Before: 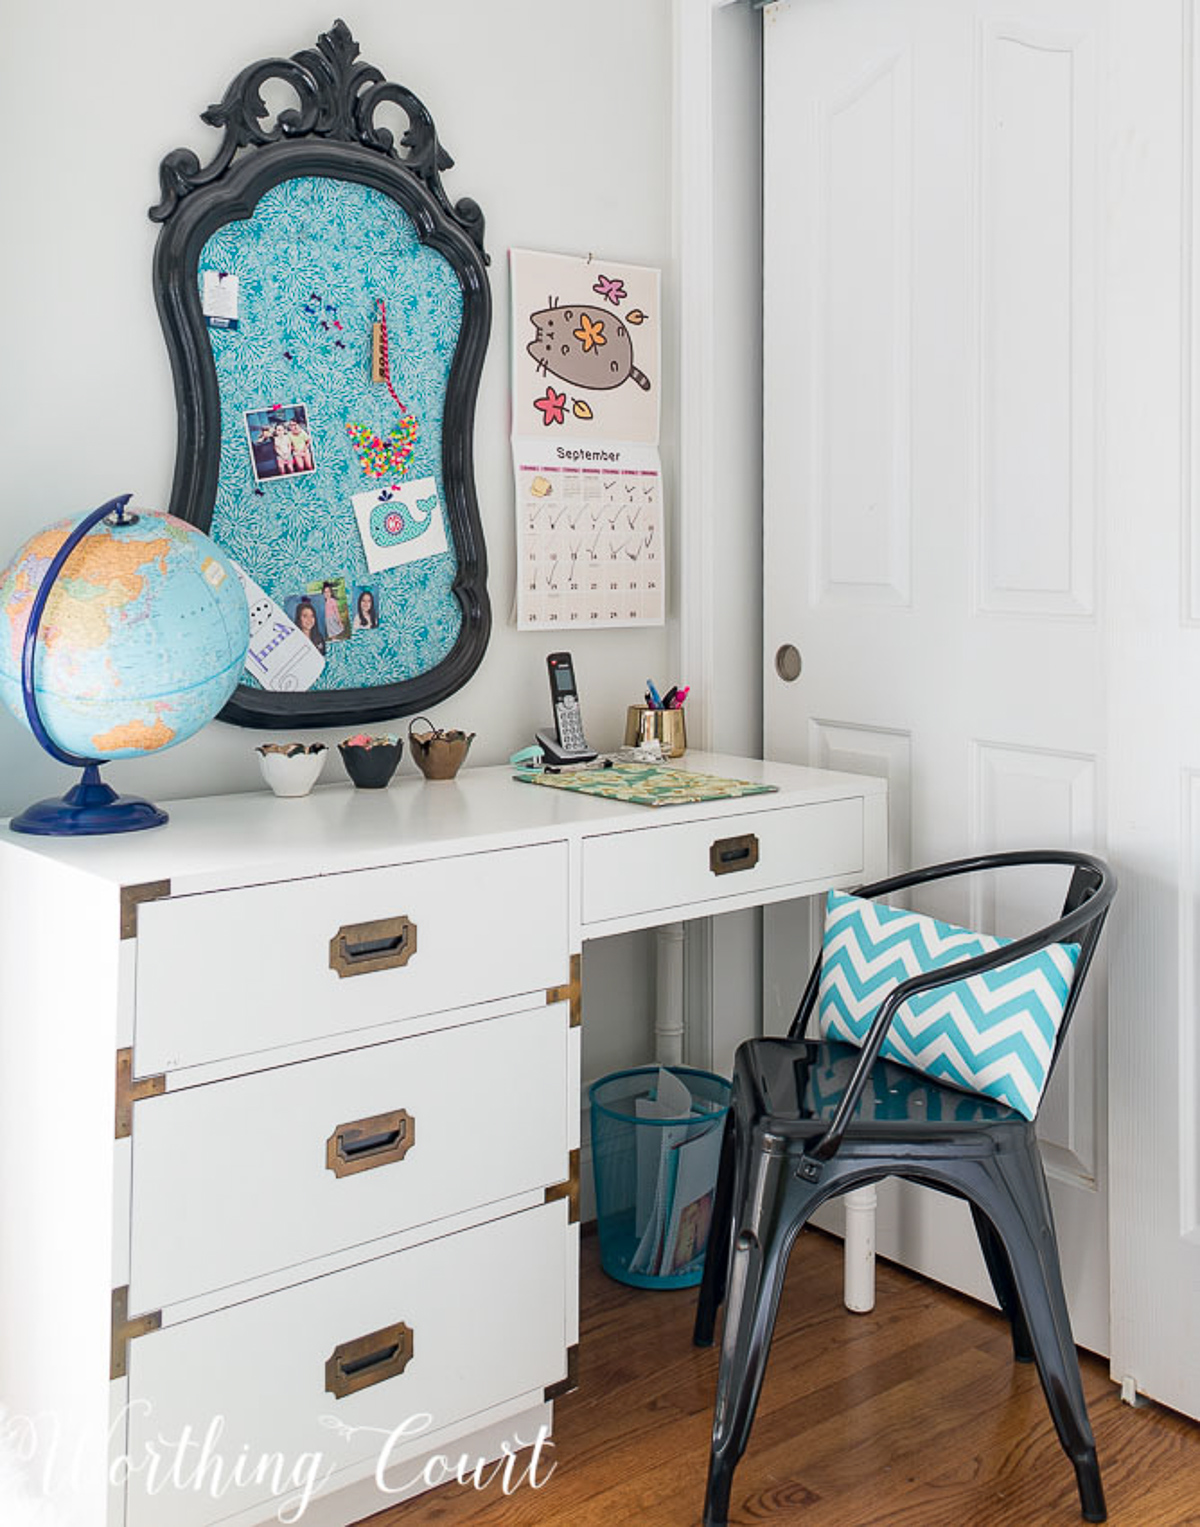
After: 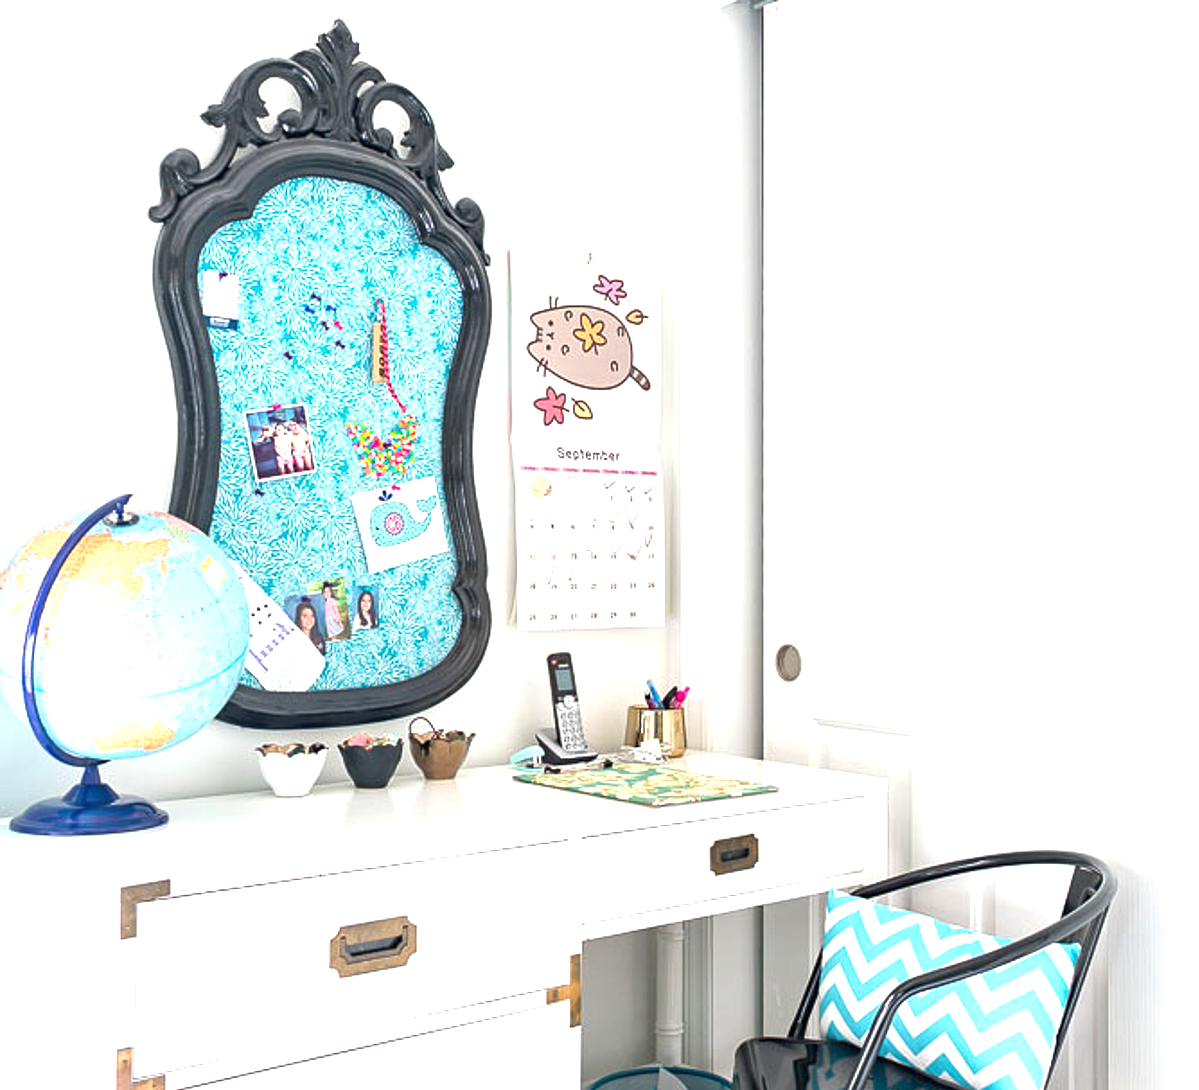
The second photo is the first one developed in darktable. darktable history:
crop: bottom 28.576%
exposure: black level correction 0, exposure 1.1 EV, compensate highlight preservation false
